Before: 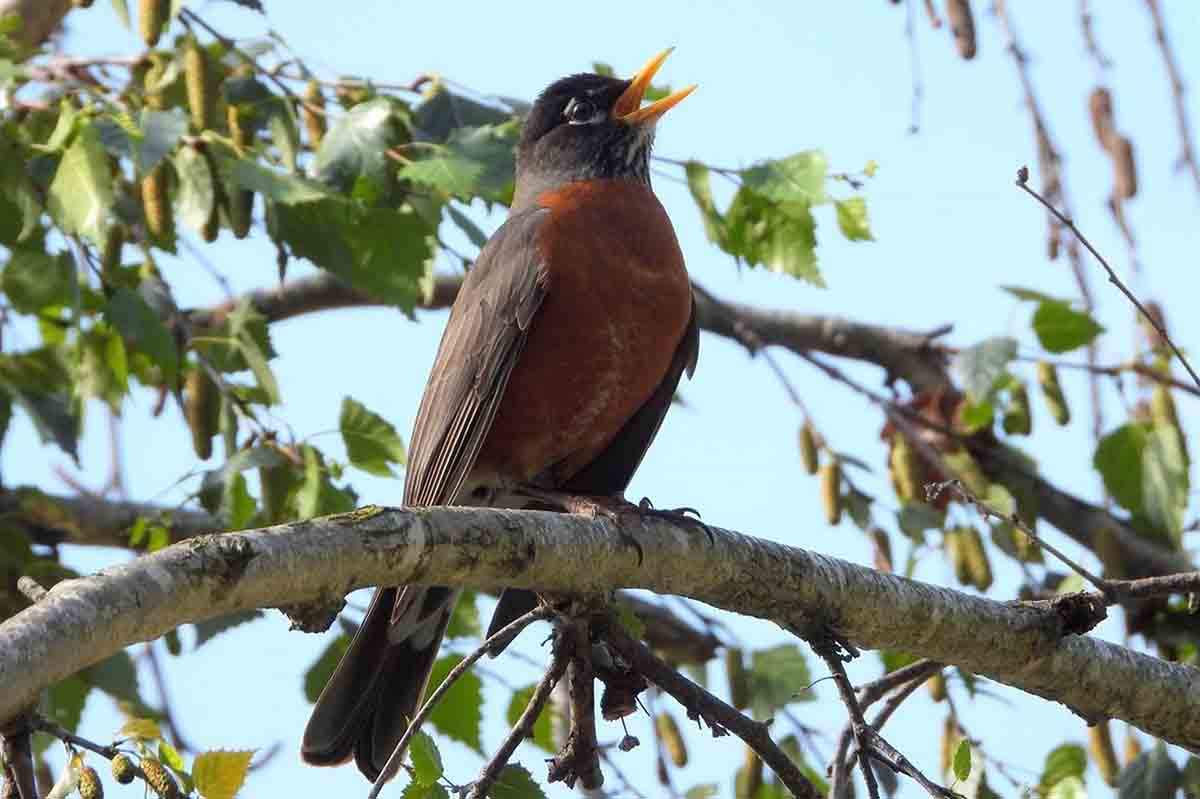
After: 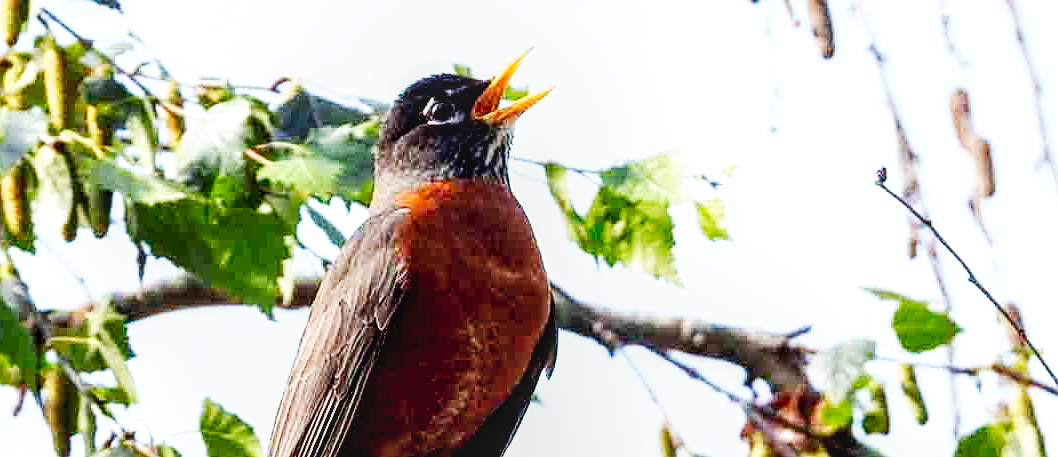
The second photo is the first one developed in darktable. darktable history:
base curve: curves: ch0 [(0, 0) (0.007, 0.004) (0.027, 0.03) (0.046, 0.07) (0.207, 0.54) (0.442, 0.872) (0.673, 0.972) (1, 1)], preserve colors none
exposure: black level correction 0.012, compensate highlight preservation false
white balance: emerald 1
crop and rotate: left 11.812%, bottom 42.776%
local contrast: on, module defaults
sharpen: on, module defaults
